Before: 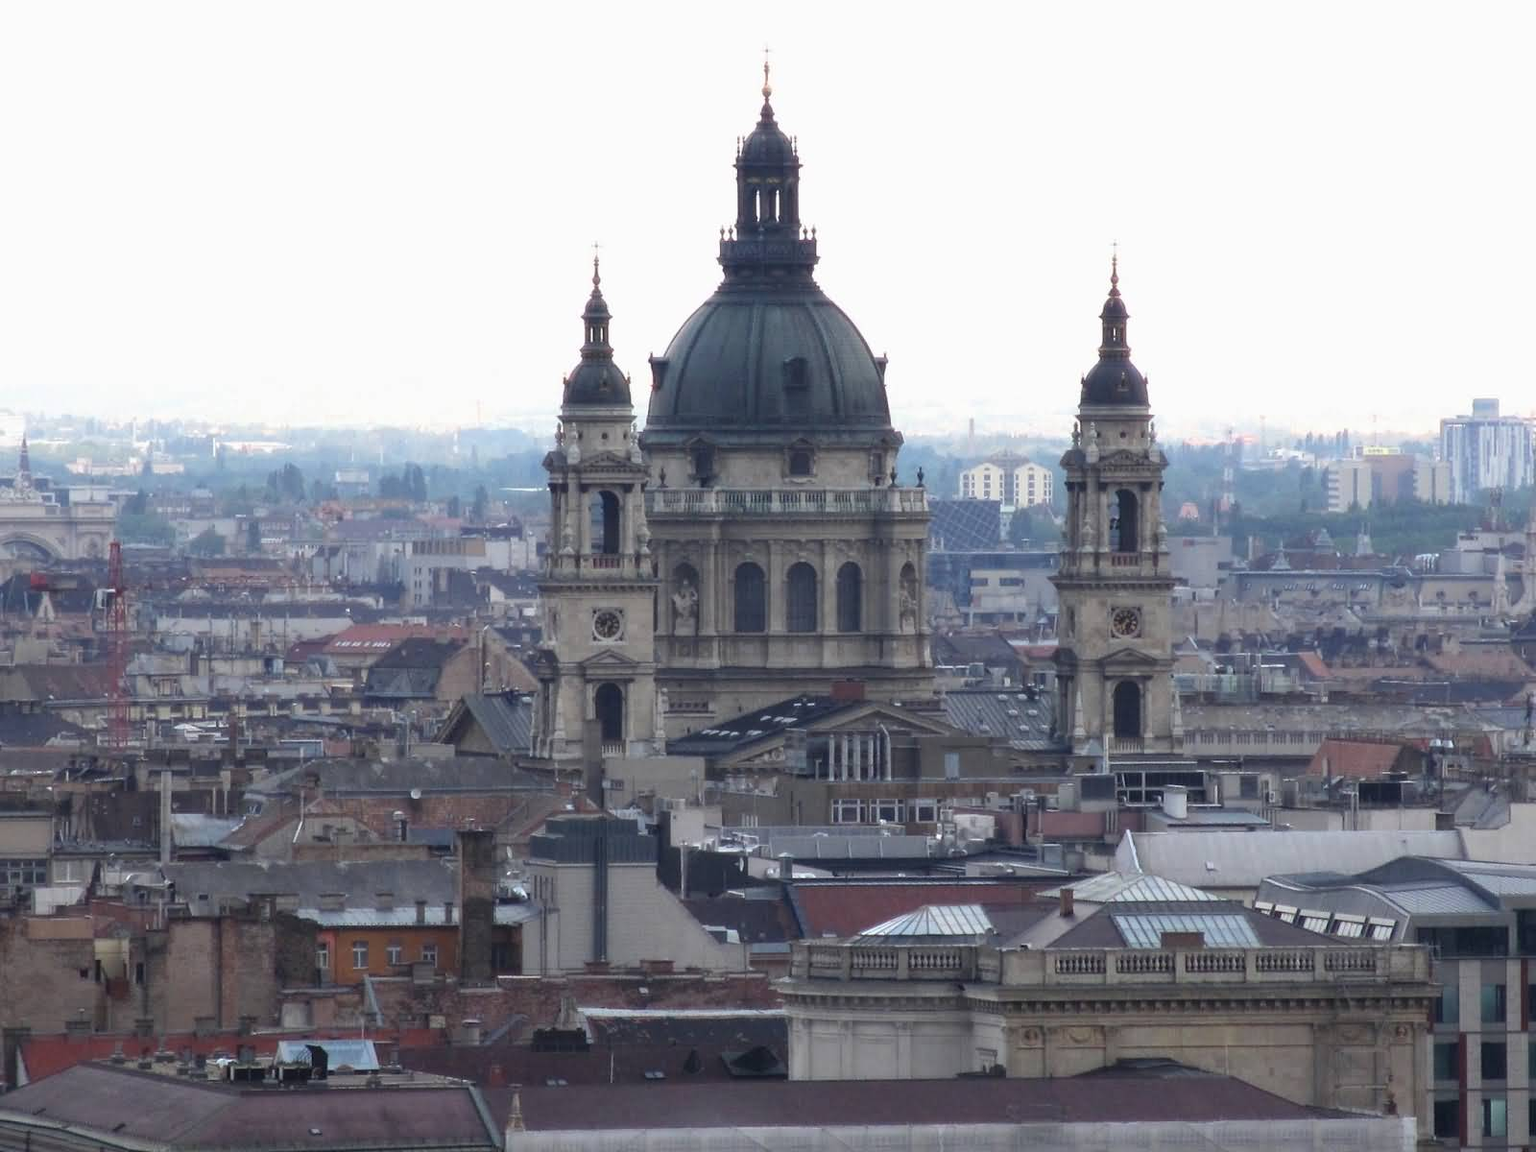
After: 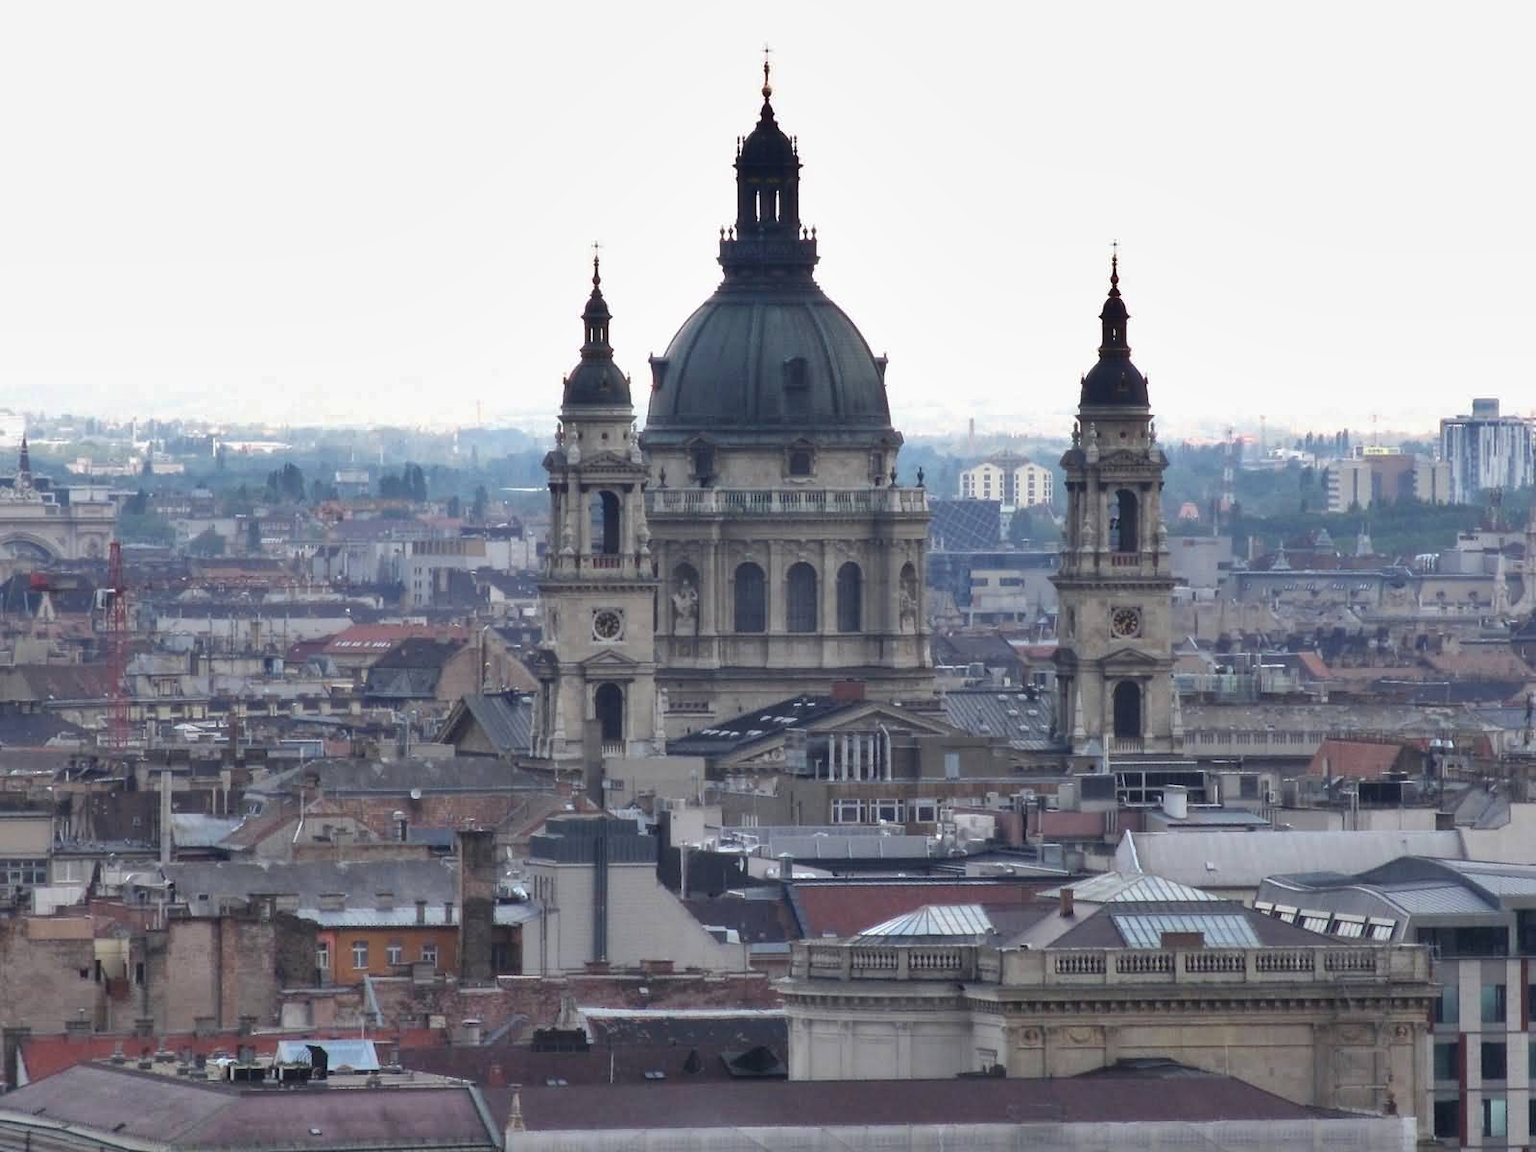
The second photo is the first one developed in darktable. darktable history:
shadows and highlights: shadows 76.53, highlights -60.66, soften with gaussian
